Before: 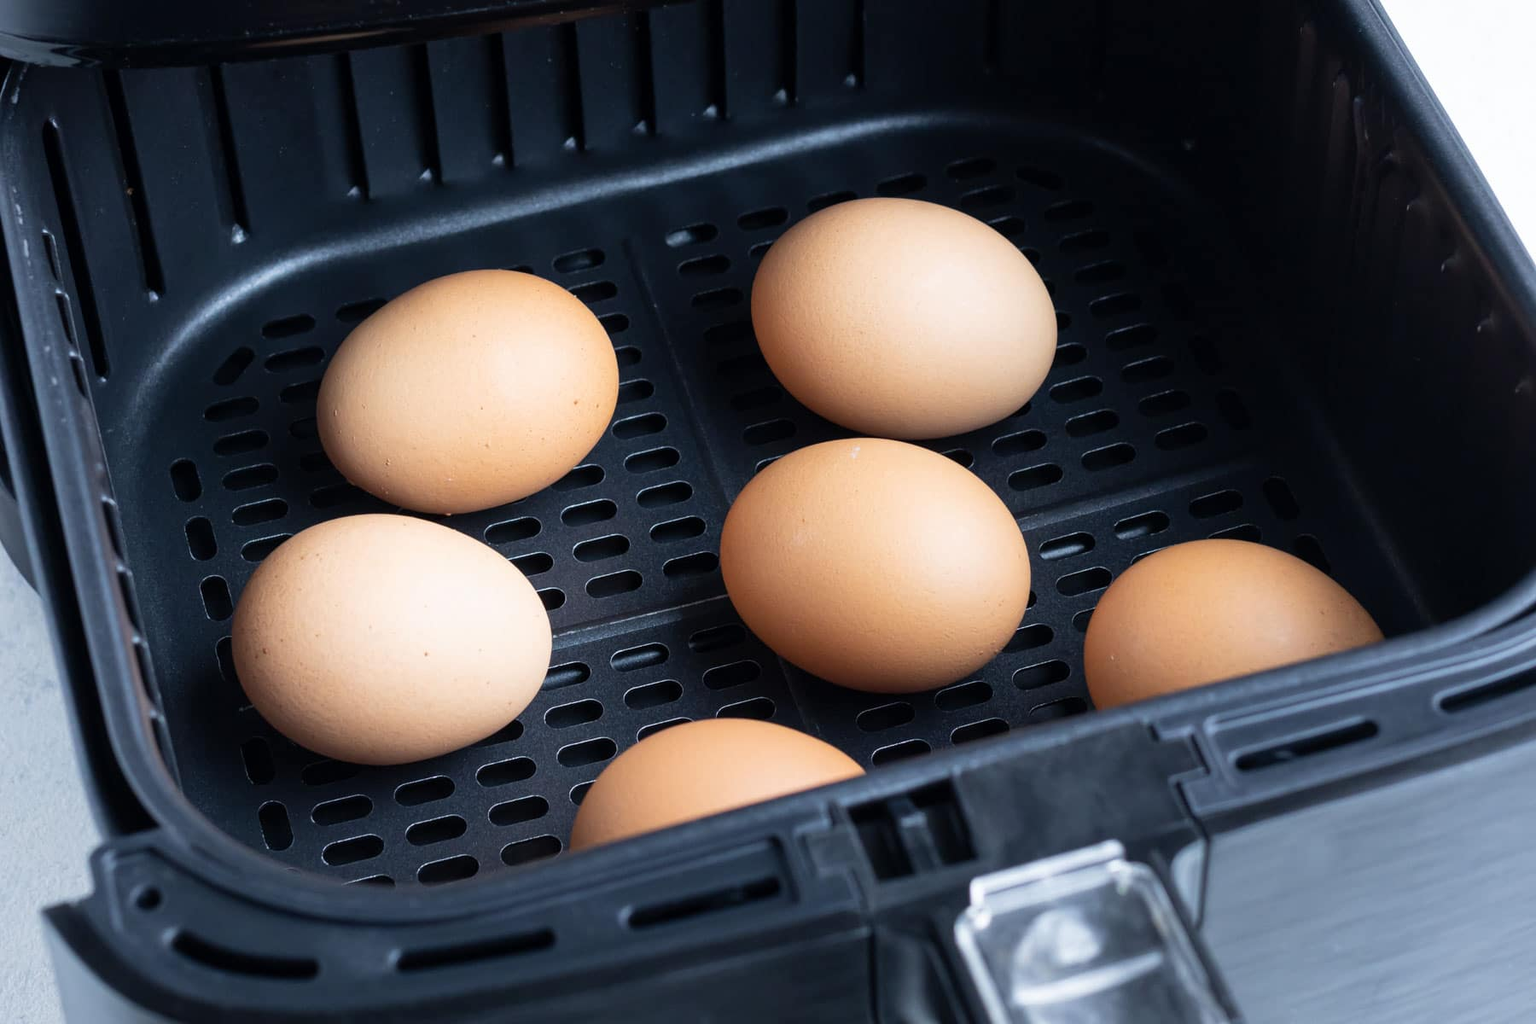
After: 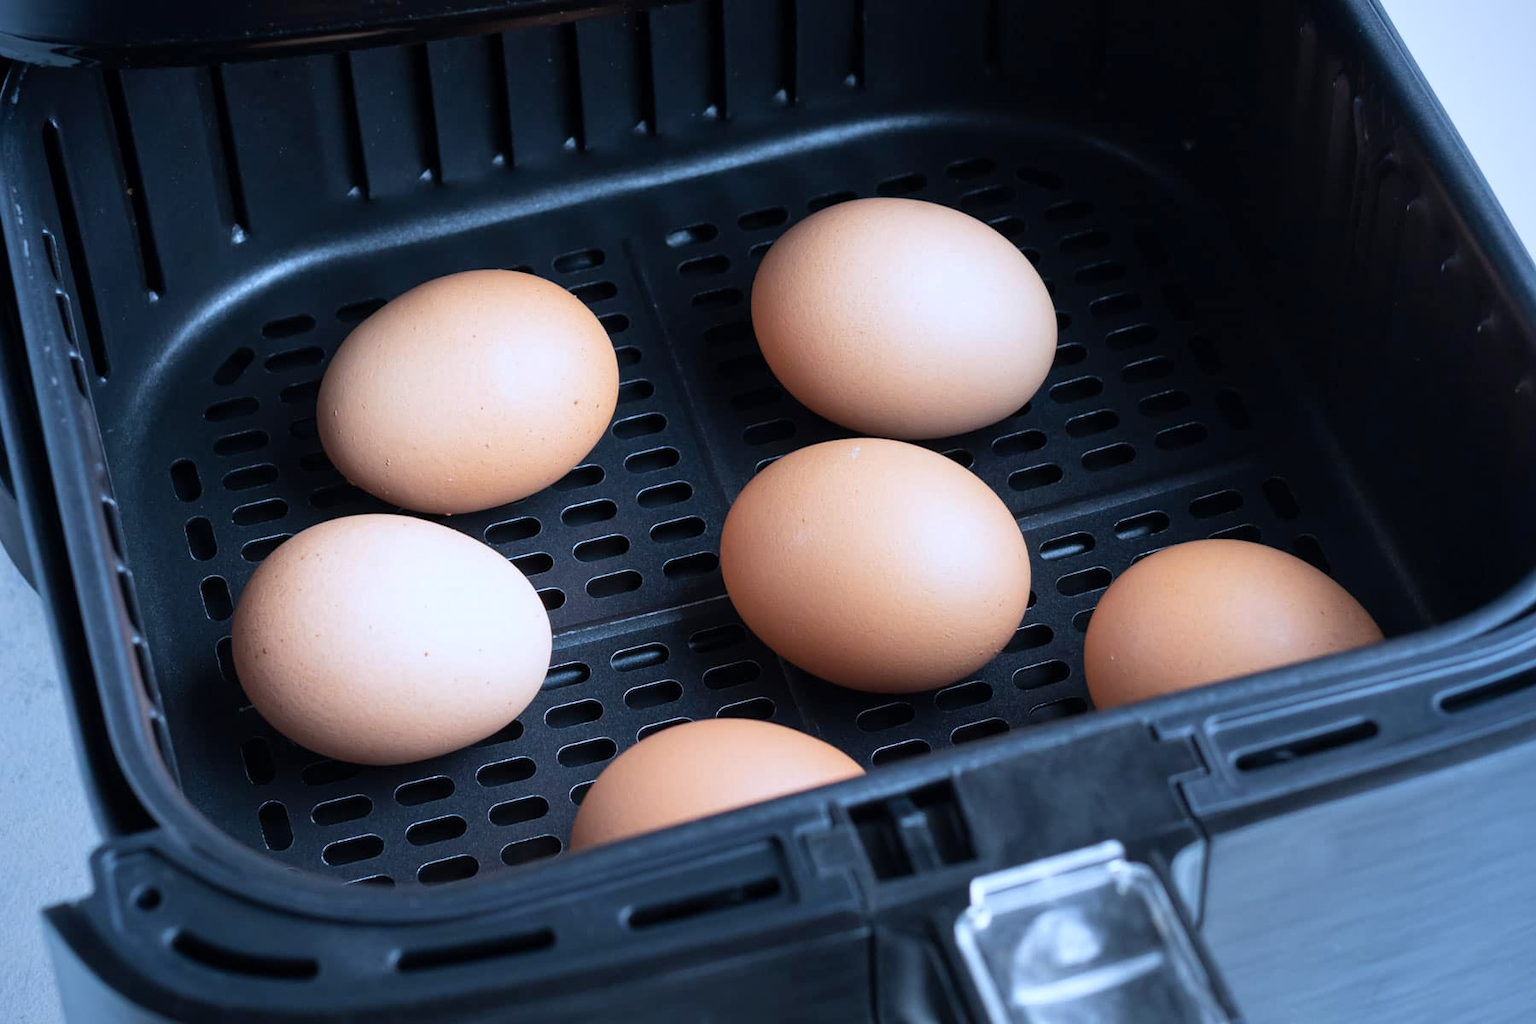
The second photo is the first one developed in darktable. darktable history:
vignetting: fall-off radius 61%, saturation 0.375
color correction: highlights a* -2.08, highlights b* -18.24
